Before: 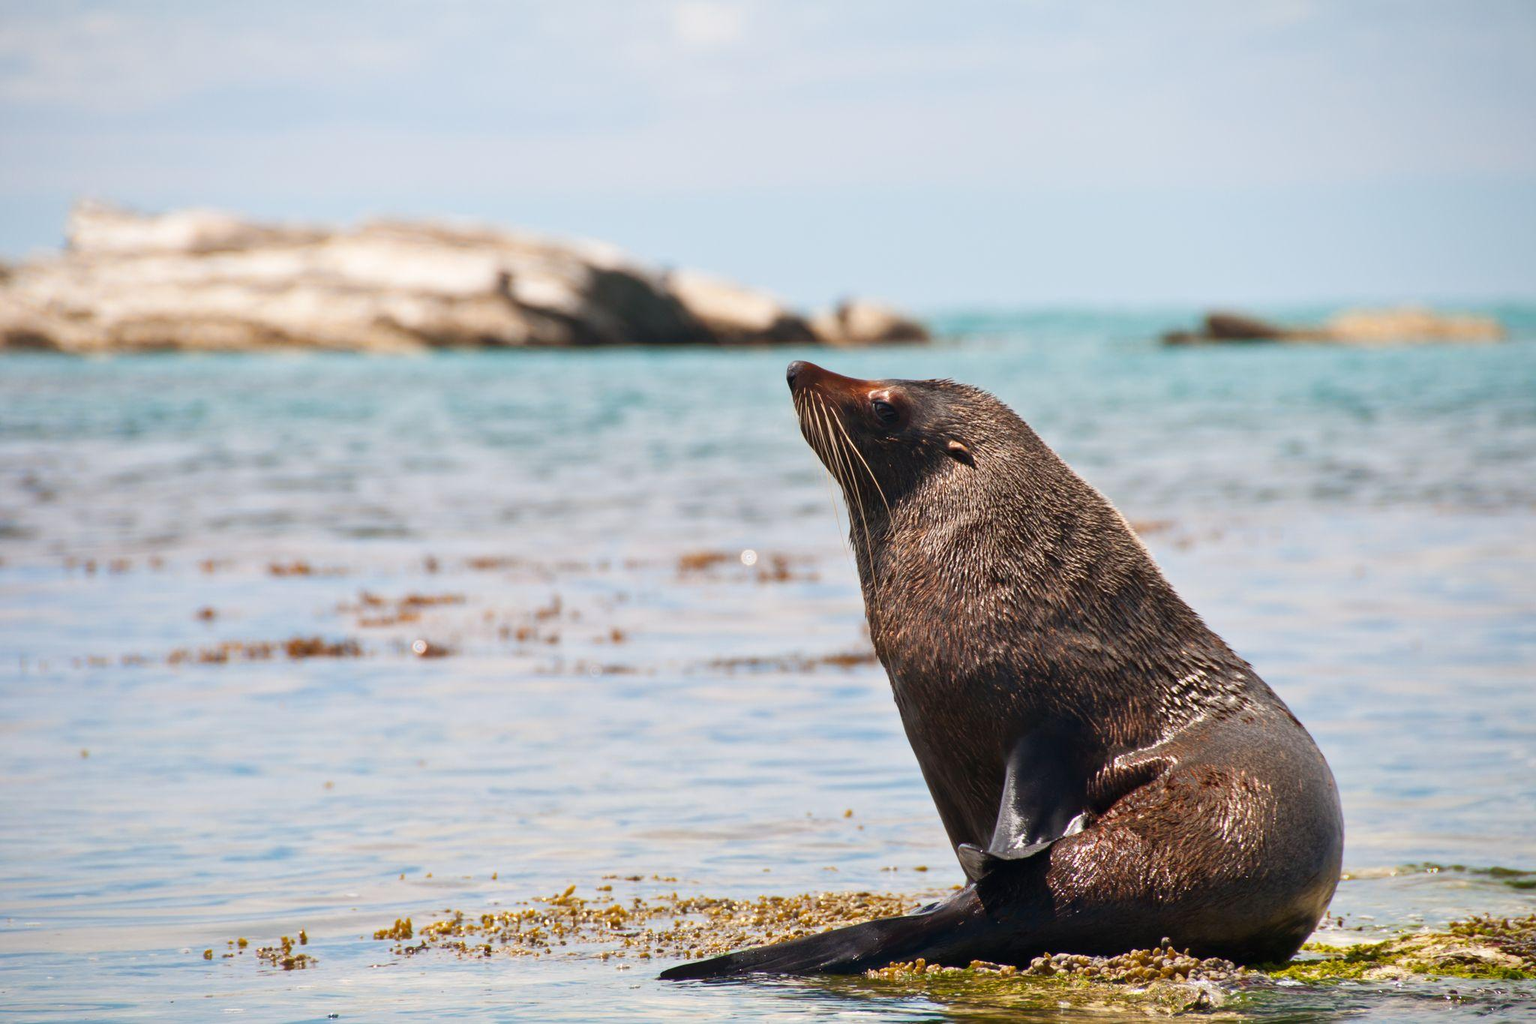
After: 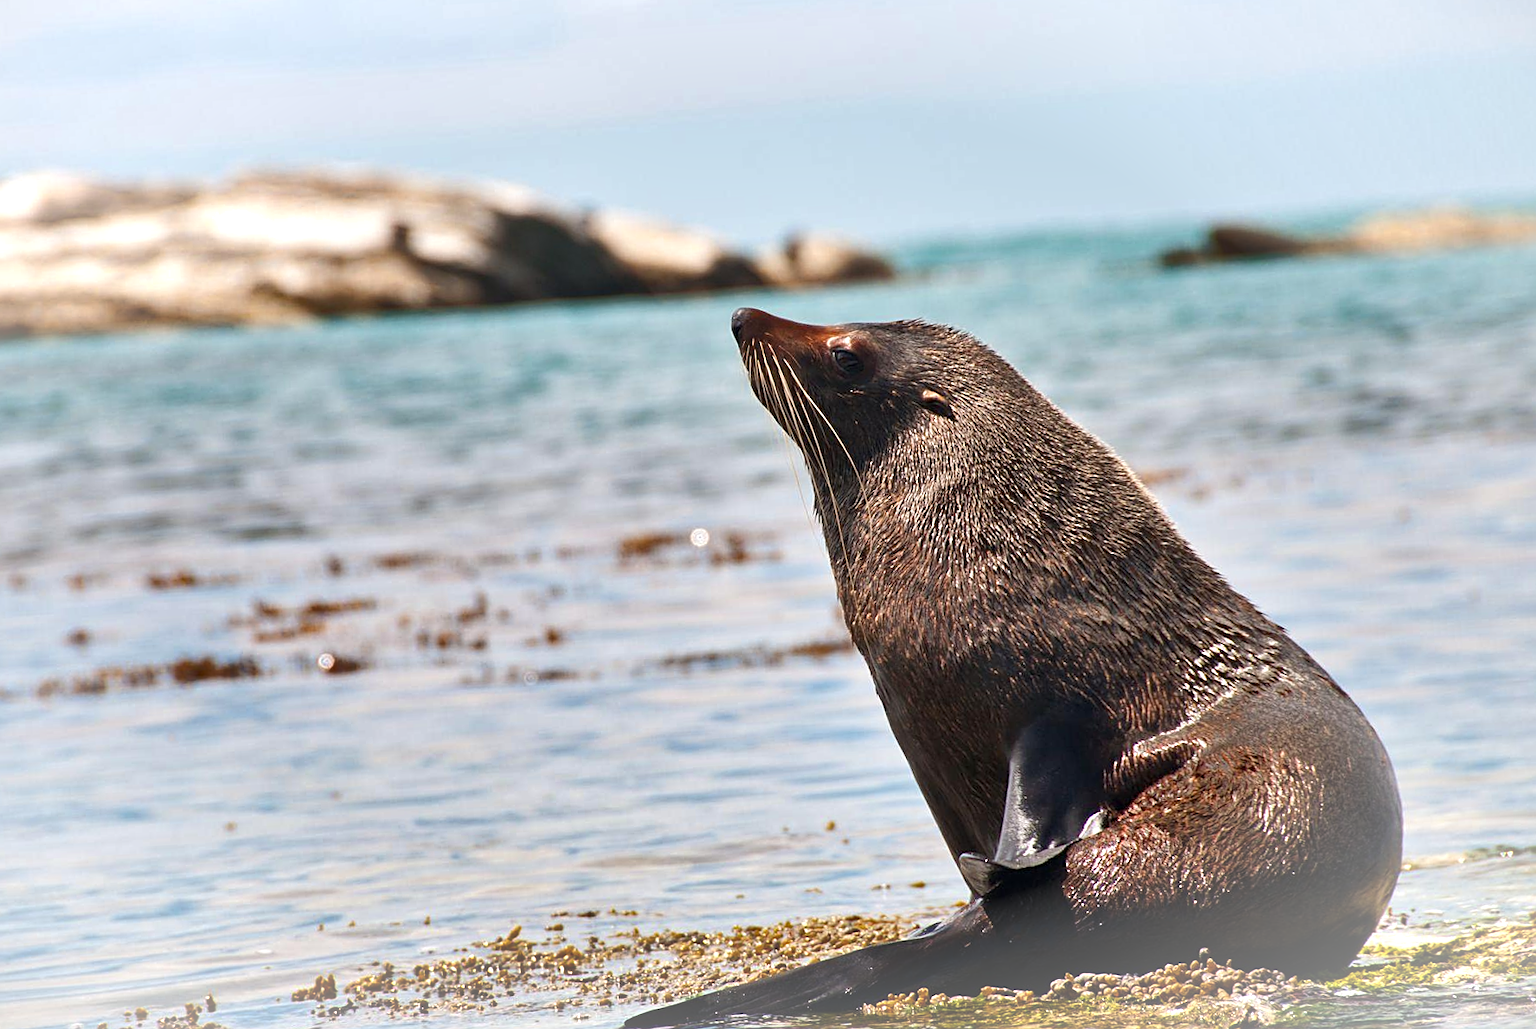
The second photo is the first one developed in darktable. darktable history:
exposure: exposure 0.188 EV, compensate highlight preservation false
sharpen: on, module defaults
local contrast: highlights 105%, shadows 97%, detail 119%, midtone range 0.2
shadows and highlights: soften with gaussian
crop and rotate: angle 3.19°, left 6.142%, top 5.674%
vignetting: brightness 0.288, saturation 0, automatic ratio true
